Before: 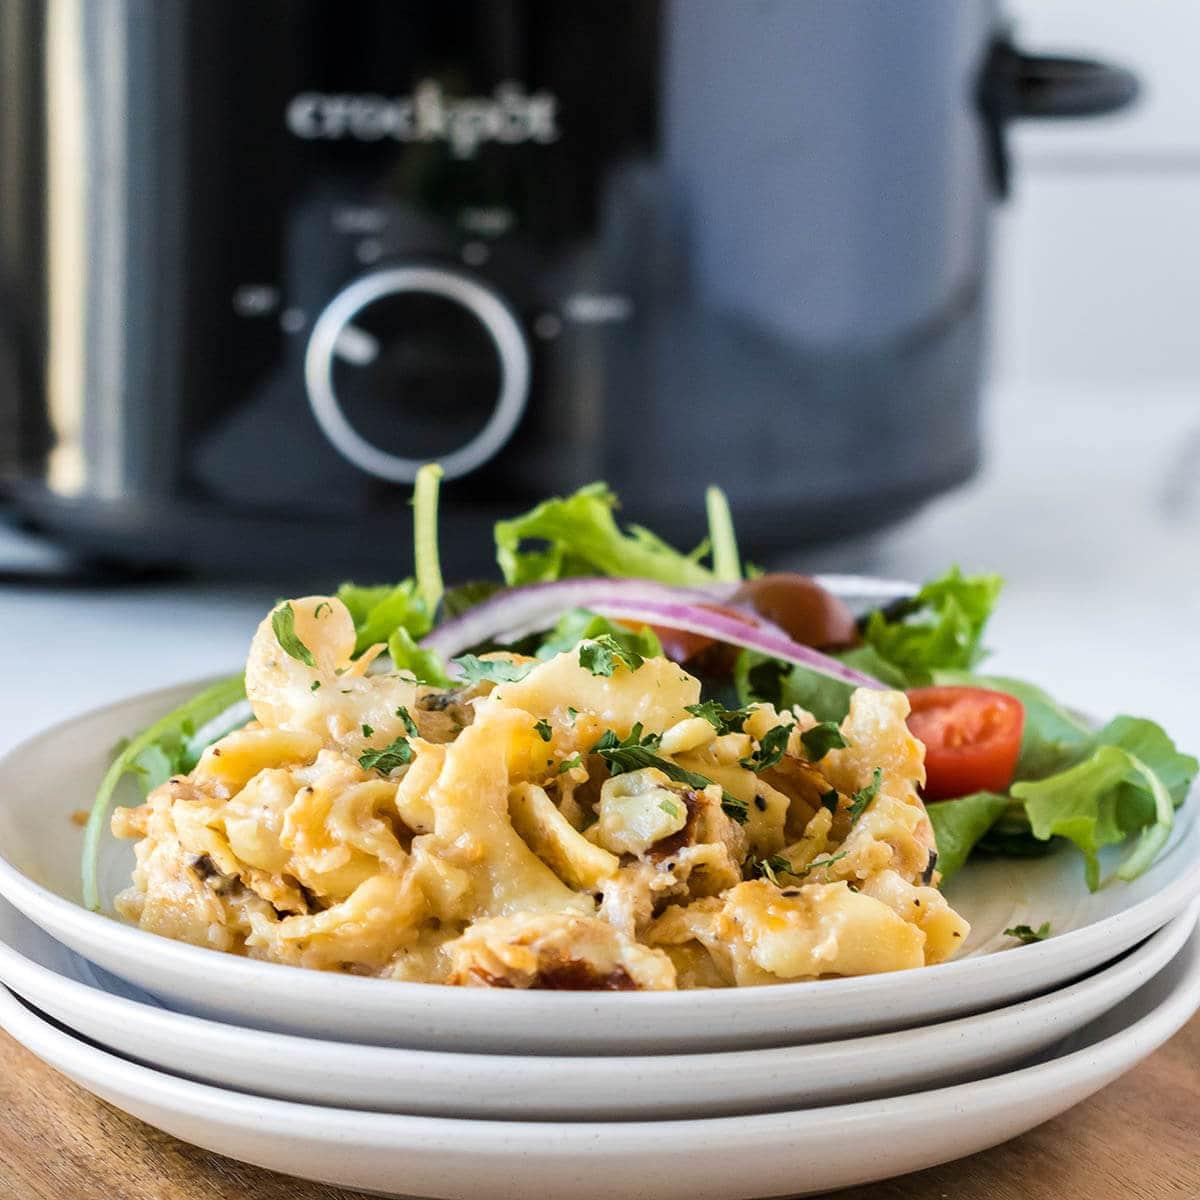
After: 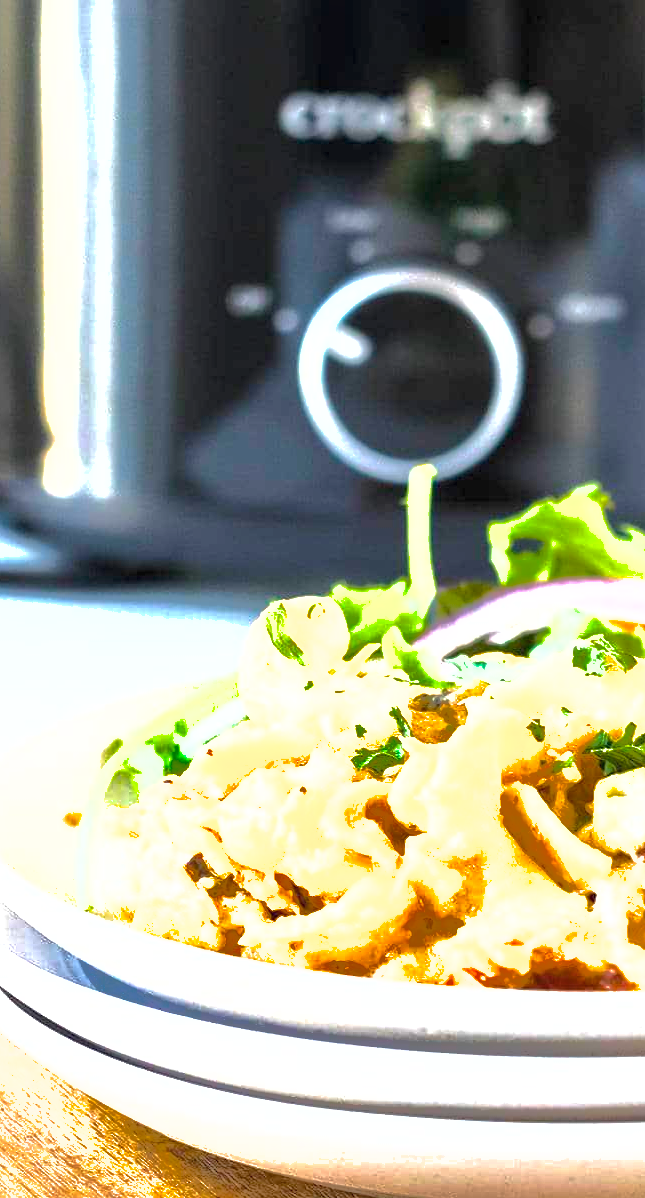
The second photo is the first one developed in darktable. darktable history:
shadows and highlights: shadows 40, highlights -60
crop: left 0.587%, right 45.588%, bottom 0.086%
exposure: black level correction 0, exposure 1.5 EV, compensate exposure bias true, compensate highlight preservation false
color balance rgb: perceptual saturation grading › global saturation 20%, global vibrance 20%
